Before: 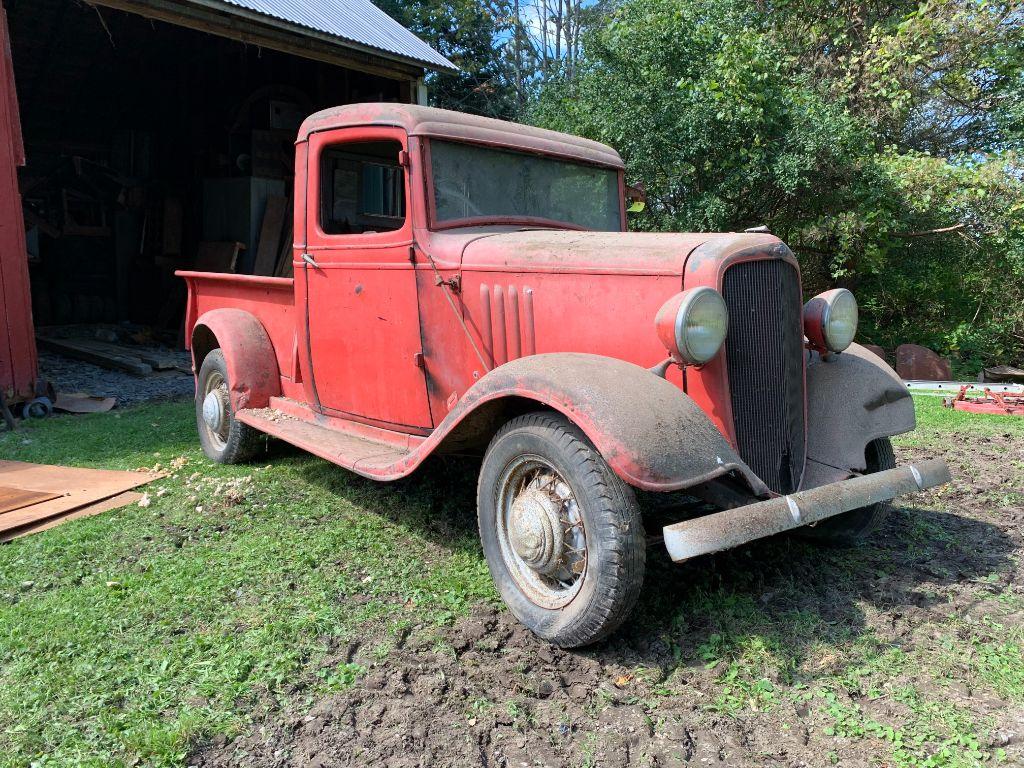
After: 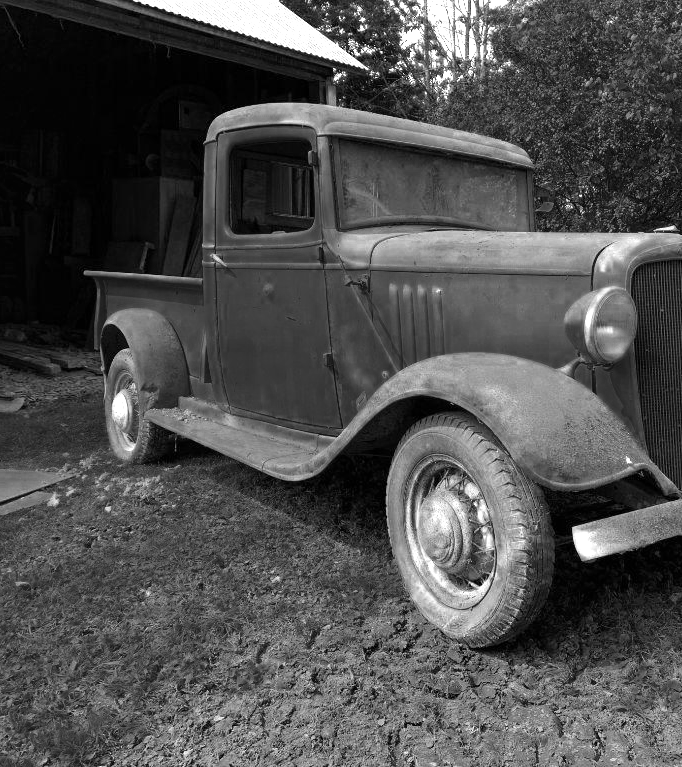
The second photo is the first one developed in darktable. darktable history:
crop and rotate: left 8.915%, right 24.409%
color zones: curves: ch0 [(0.287, 0.048) (0.493, 0.484) (0.737, 0.816)]; ch1 [(0, 0) (0.143, 0) (0.286, 0) (0.429, 0) (0.571, 0) (0.714, 0) (0.857, 0)], mix 101.24%
tone equalizer: on, module defaults
